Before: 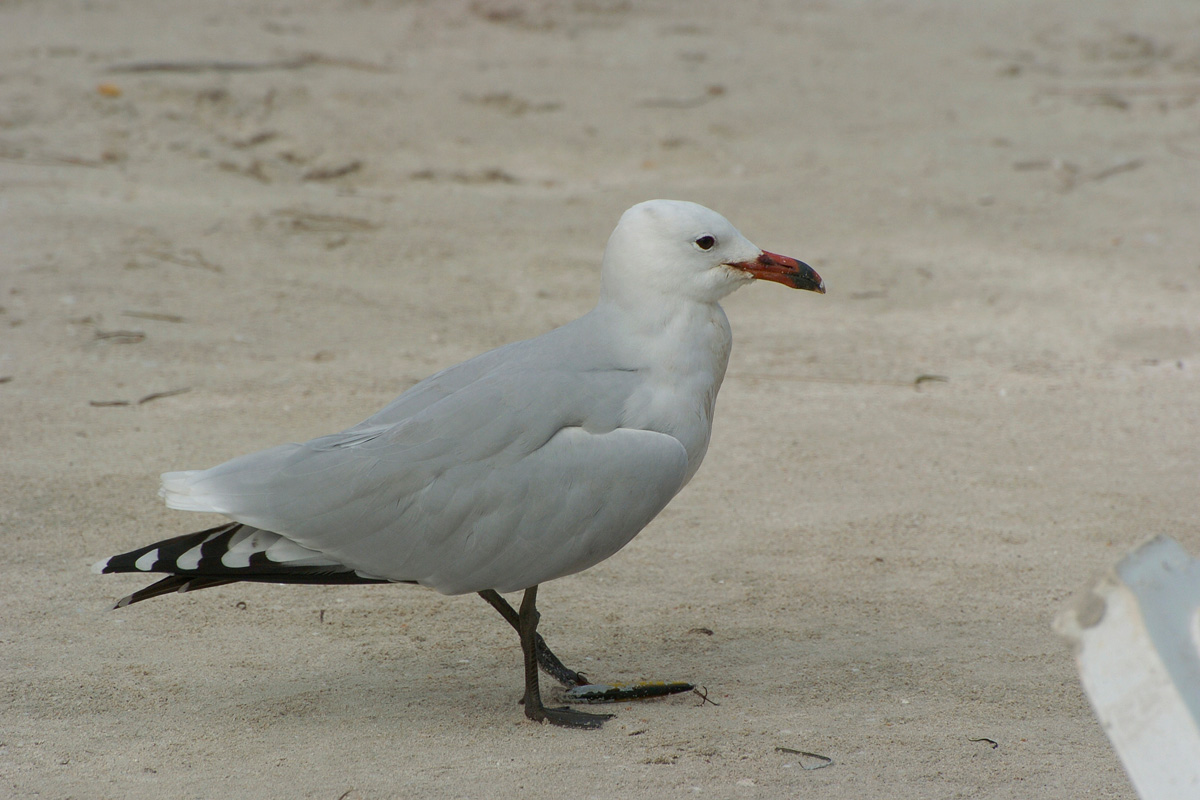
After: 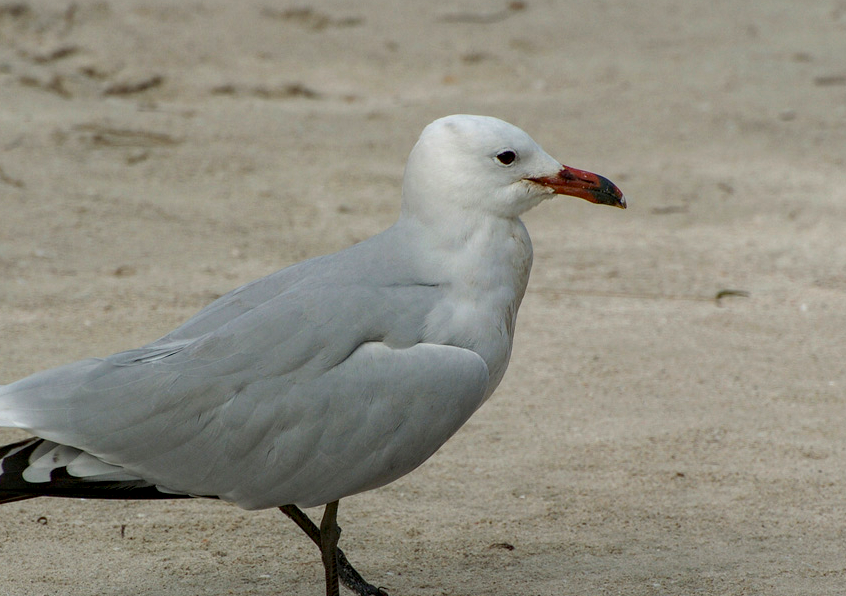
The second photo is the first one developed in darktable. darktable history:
exposure: compensate highlight preservation false
tone equalizer: edges refinement/feathering 500, mask exposure compensation -1.57 EV, preserve details no
local contrast: detail 130%
haze removal: compatibility mode true, adaptive false
crop and rotate: left 16.649%, top 10.779%, right 12.84%, bottom 14.707%
